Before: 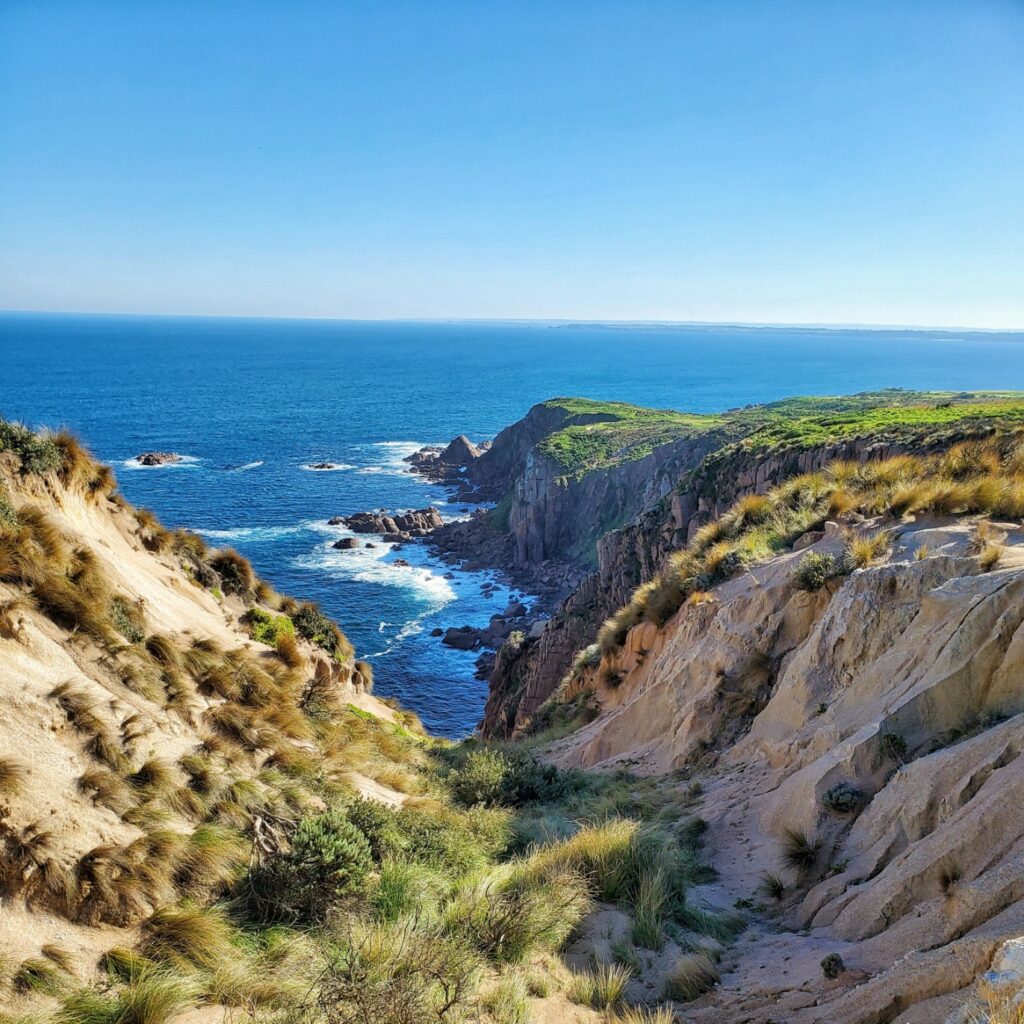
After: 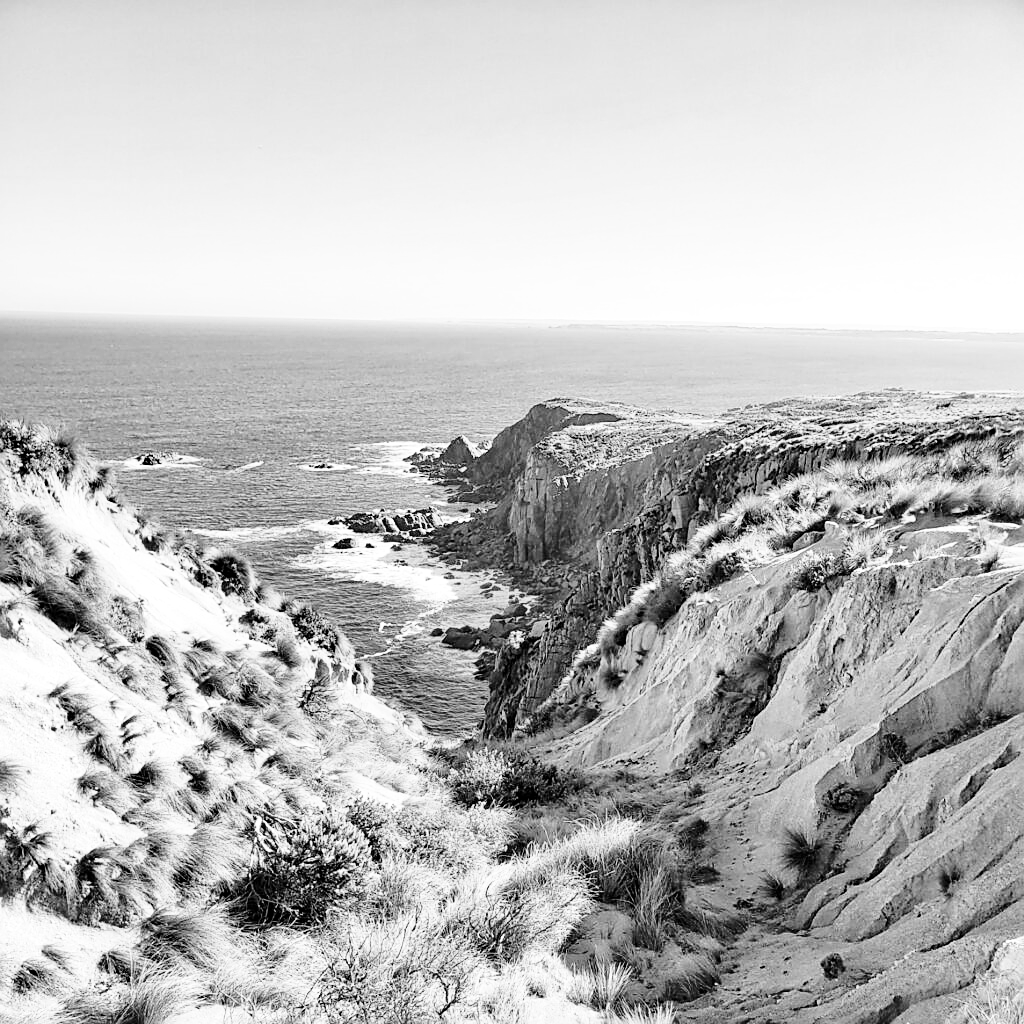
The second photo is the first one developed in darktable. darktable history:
monochrome: size 3.1
sharpen: on, module defaults
base curve: curves: ch0 [(0, 0) (0.028, 0.03) (0.105, 0.232) (0.387, 0.748) (0.754, 0.968) (1, 1)], fusion 1, exposure shift 0.576, preserve colors none
color contrast: green-magenta contrast 1.55, blue-yellow contrast 1.83
